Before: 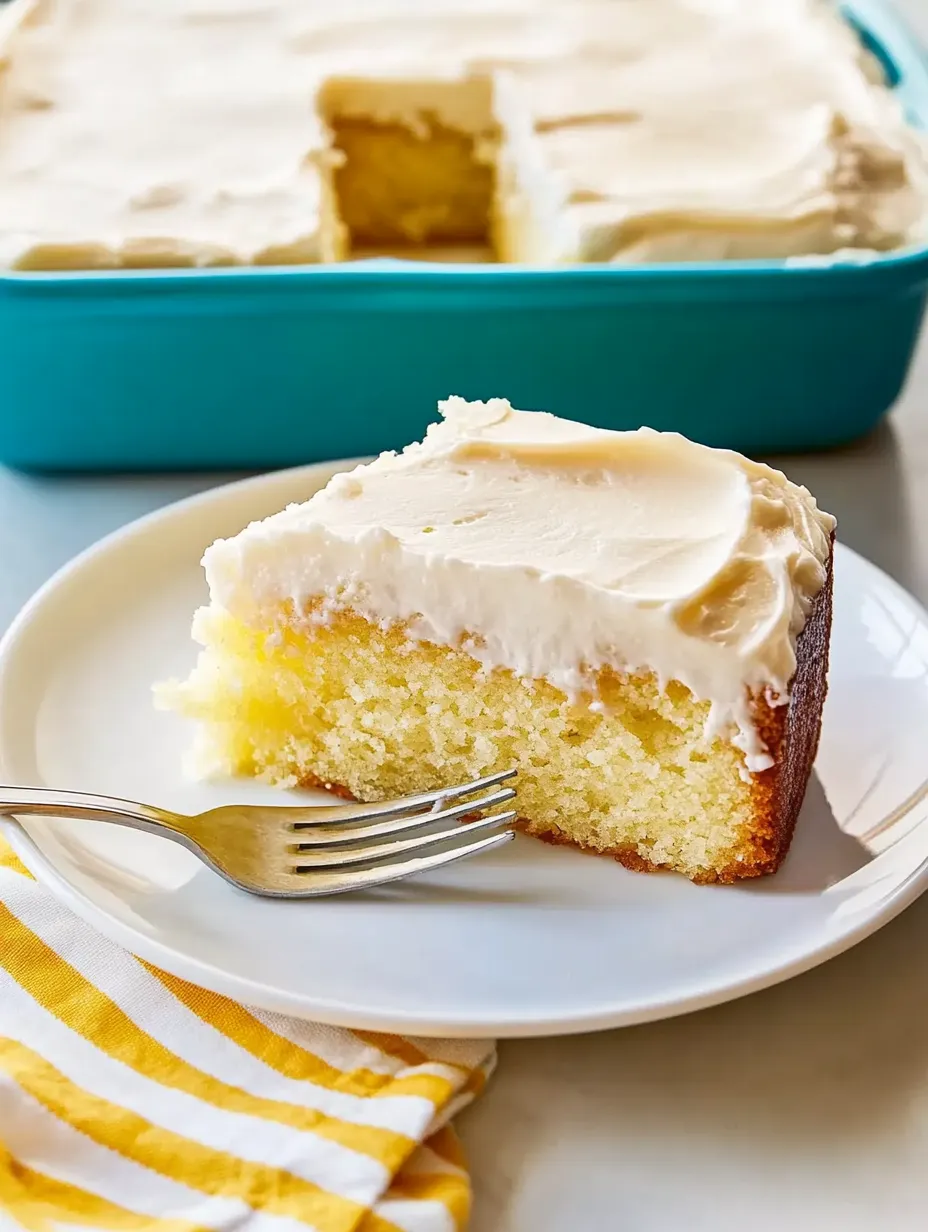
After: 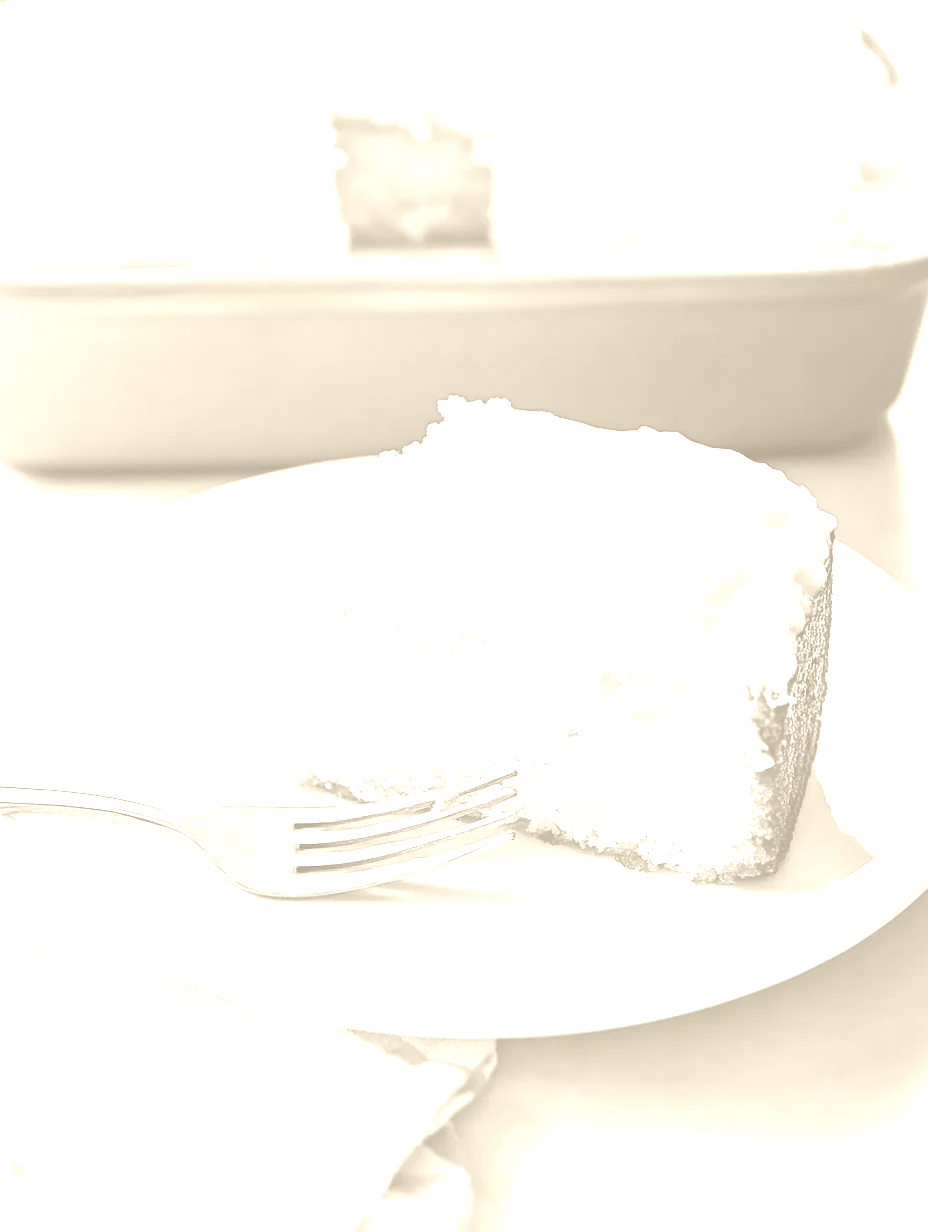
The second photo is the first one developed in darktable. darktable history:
exposure: black level correction 0, exposure 0.953 EV, compensate exposure bias true, compensate highlight preservation false
contrast brightness saturation: contrast 0.12, brightness -0.12, saturation 0.2
colorize: hue 36°, saturation 71%, lightness 80.79%
